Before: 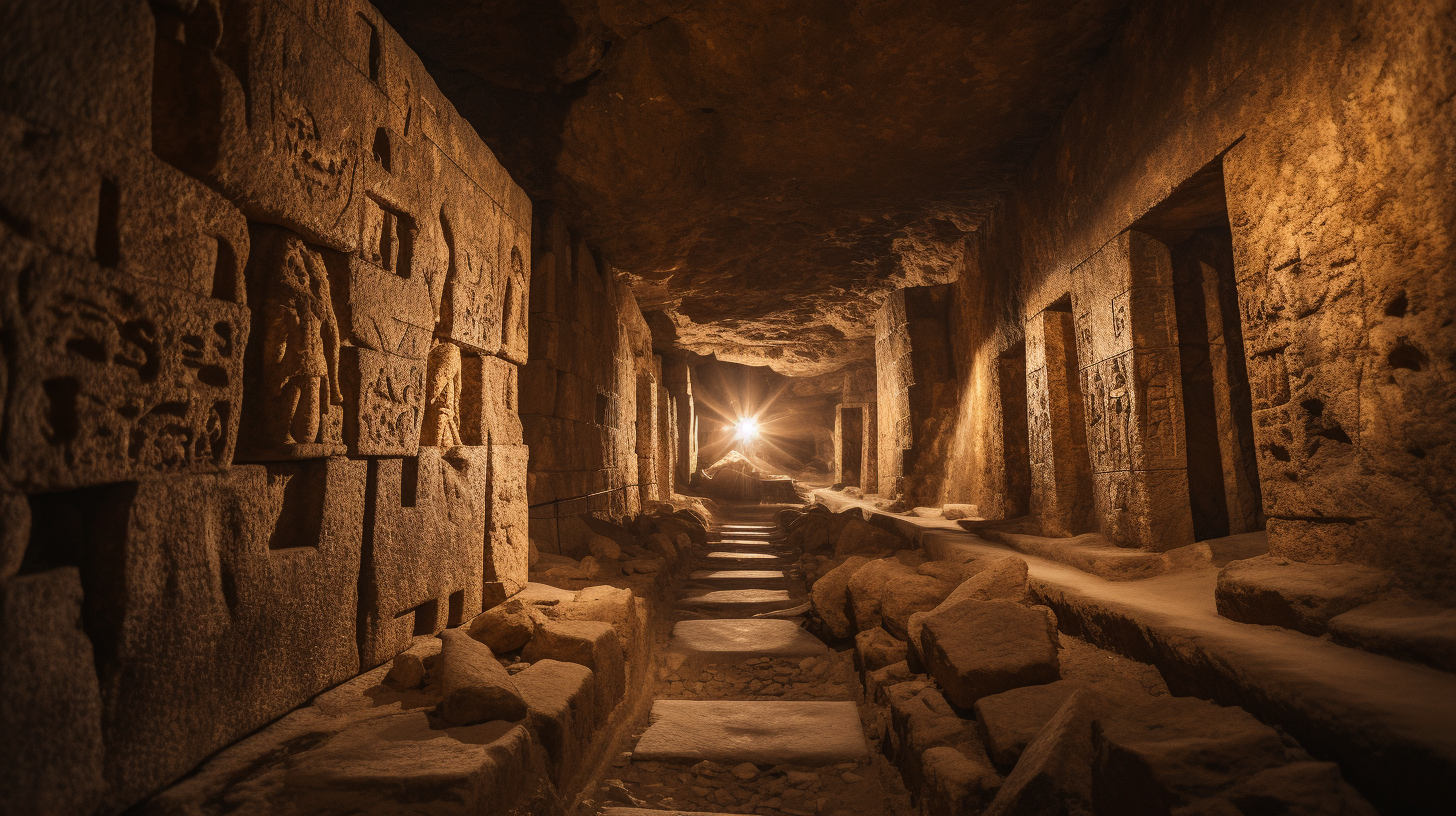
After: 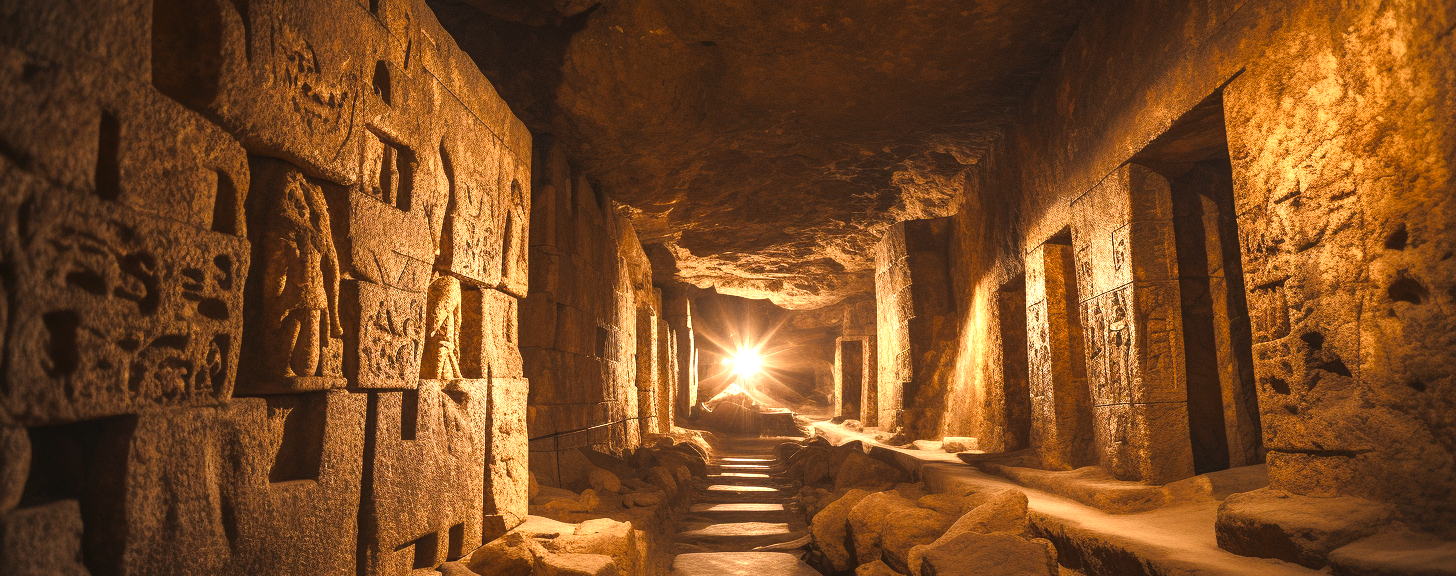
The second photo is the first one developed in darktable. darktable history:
exposure: black level correction 0, exposure 1 EV, compensate exposure bias true, compensate highlight preservation false
color balance rgb: shadows fall-off 101%, linear chroma grading › mid-tones 7.63%, perceptual saturation grading › mid-tones 11.68%, mask middle-gray fulcrum 22.45%, global vibrance 10.11%, saturation formula JzAzBz (2021)
crop and rotate: top 8.293%, bottom 20.996%
